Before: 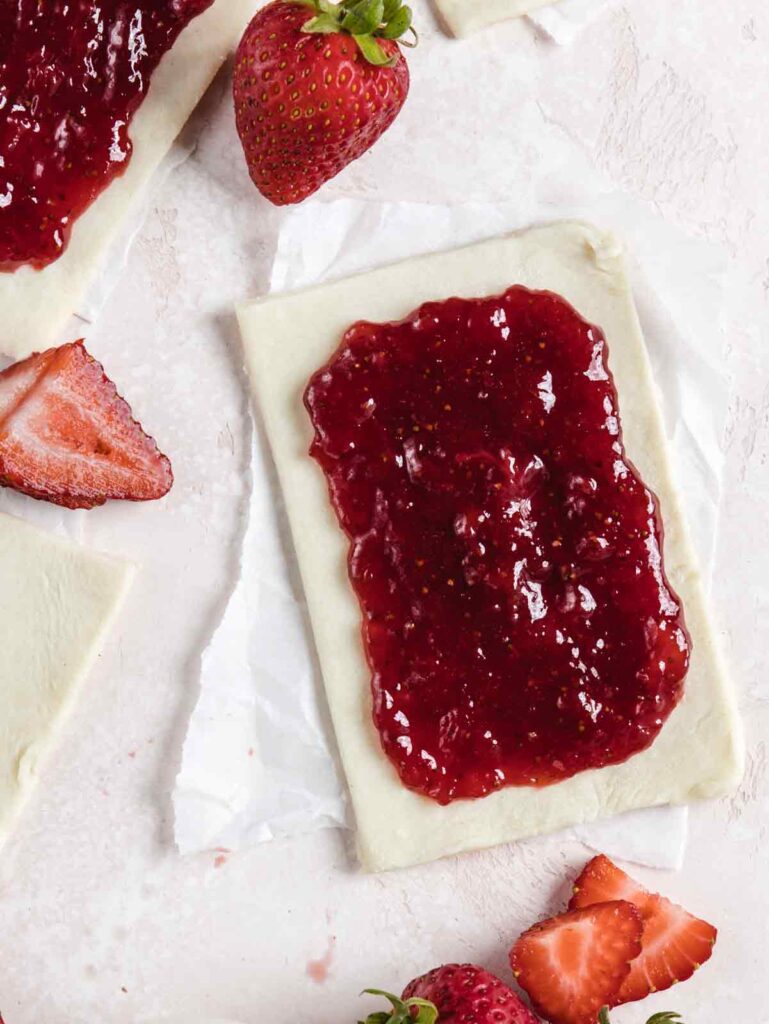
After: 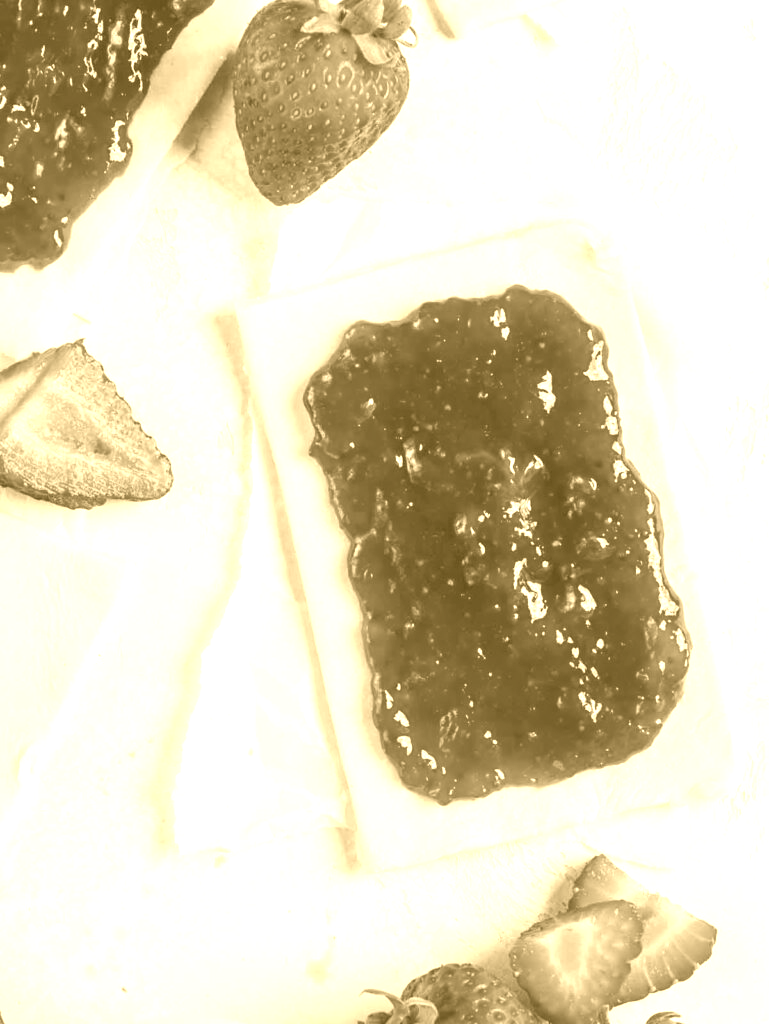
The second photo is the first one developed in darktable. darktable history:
exposure: compensate highlight preservation false
colorize: hue 36°, source mix 100%
